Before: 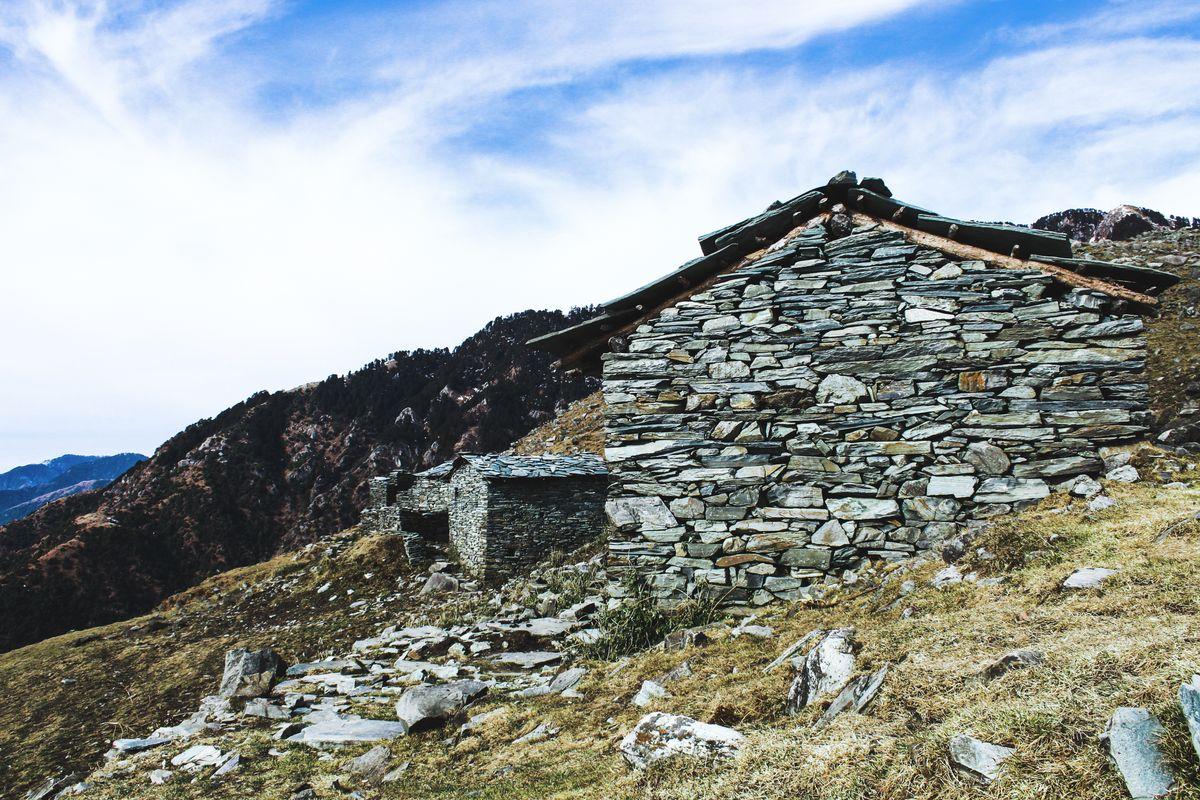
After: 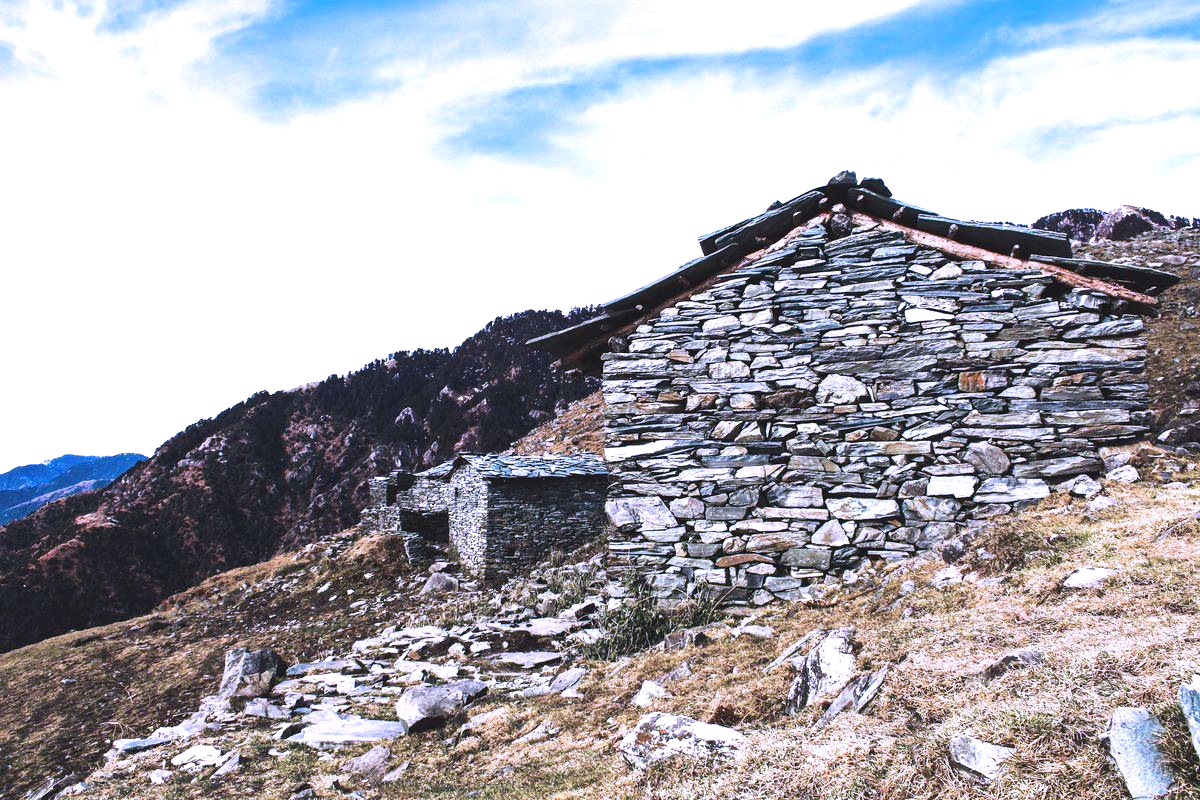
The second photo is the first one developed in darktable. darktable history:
color correction: highlights a* 15.03, highlights b* -25.07
exposure: exposure 0.574 EV, compensate highlight preservation false
